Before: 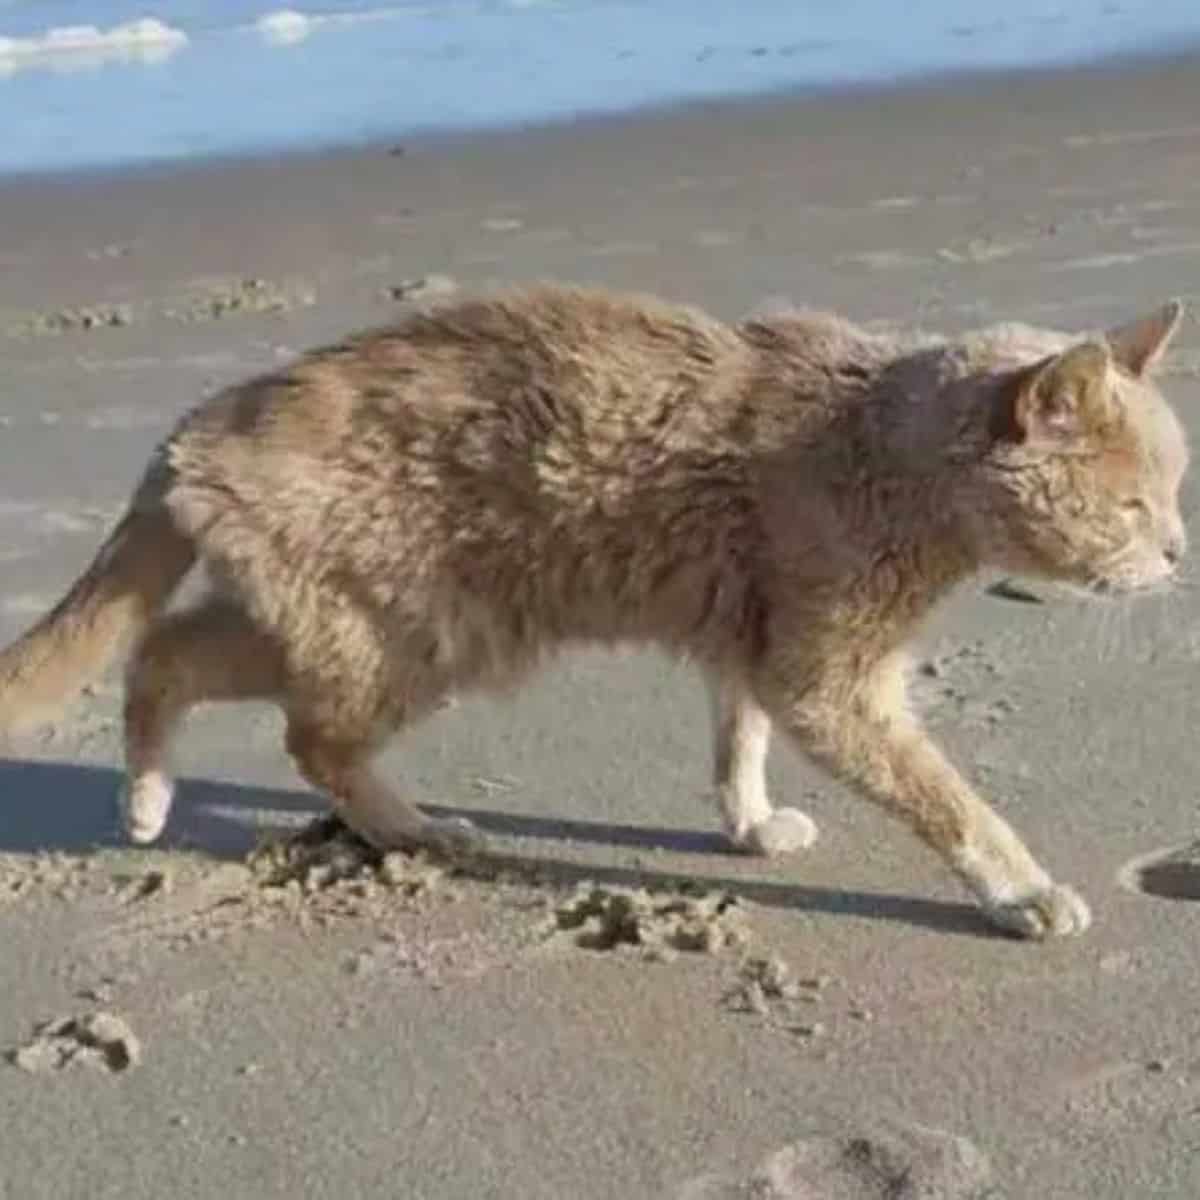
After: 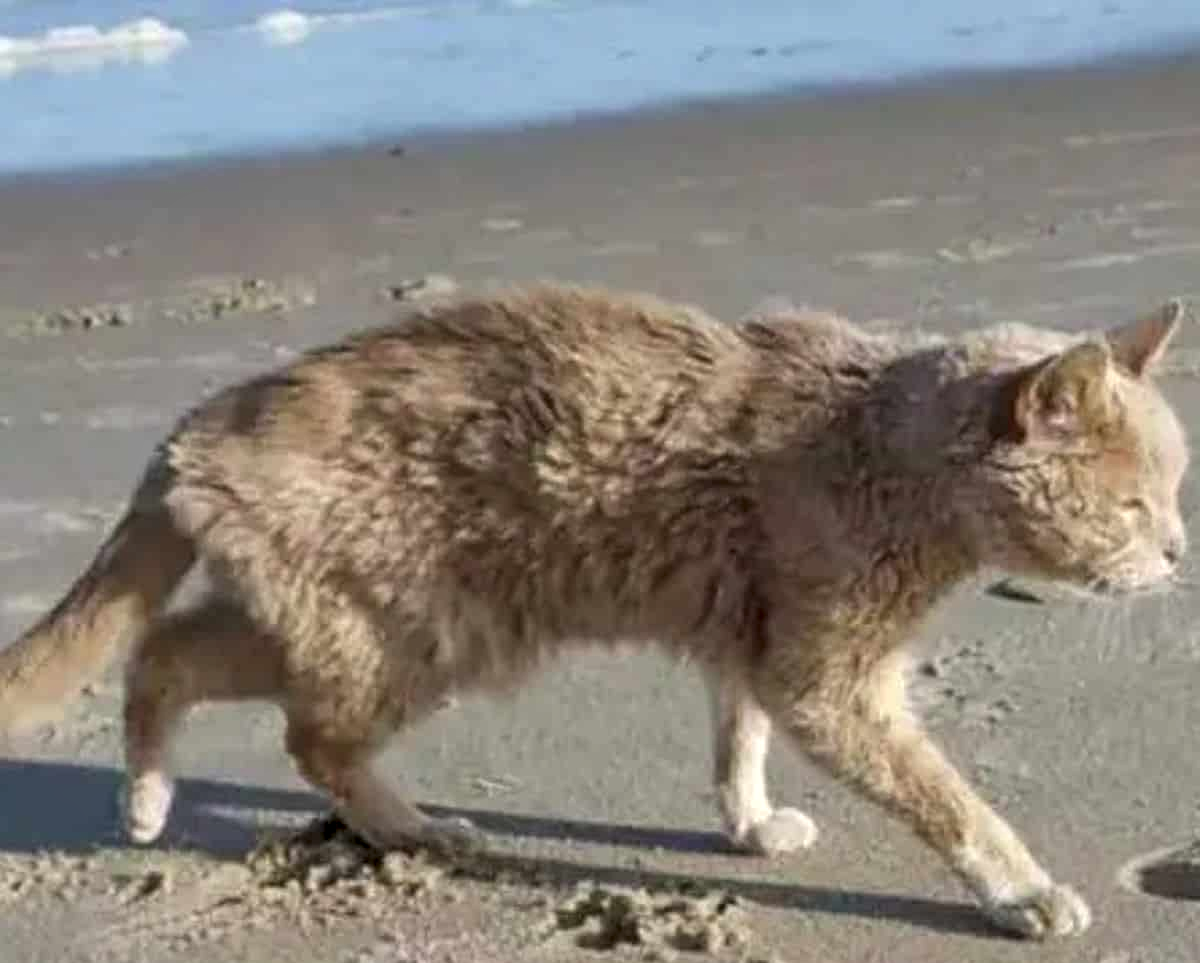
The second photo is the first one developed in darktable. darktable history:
crop: bottom 19.7%
local contrast: detail 130%
